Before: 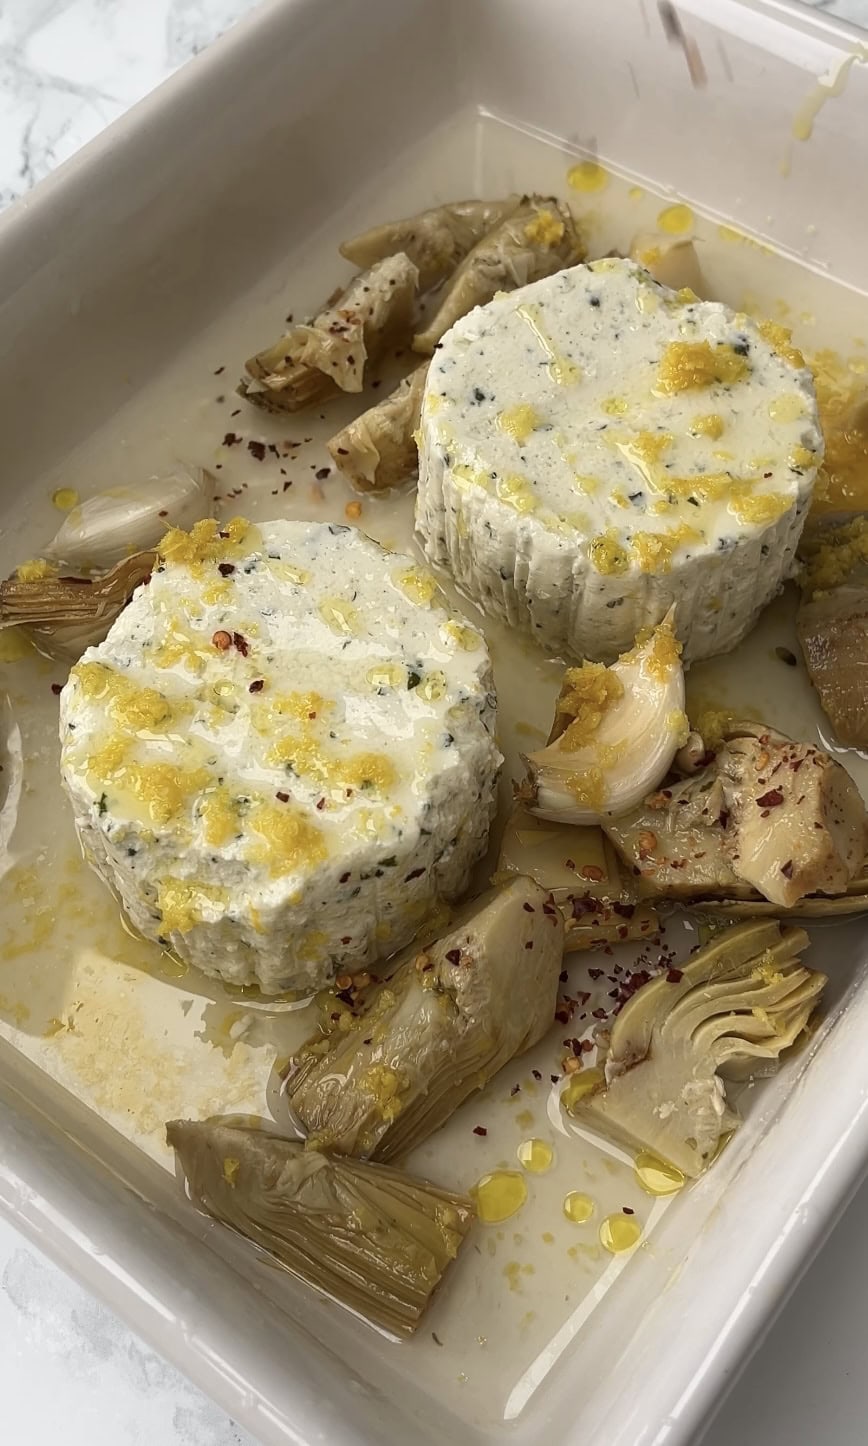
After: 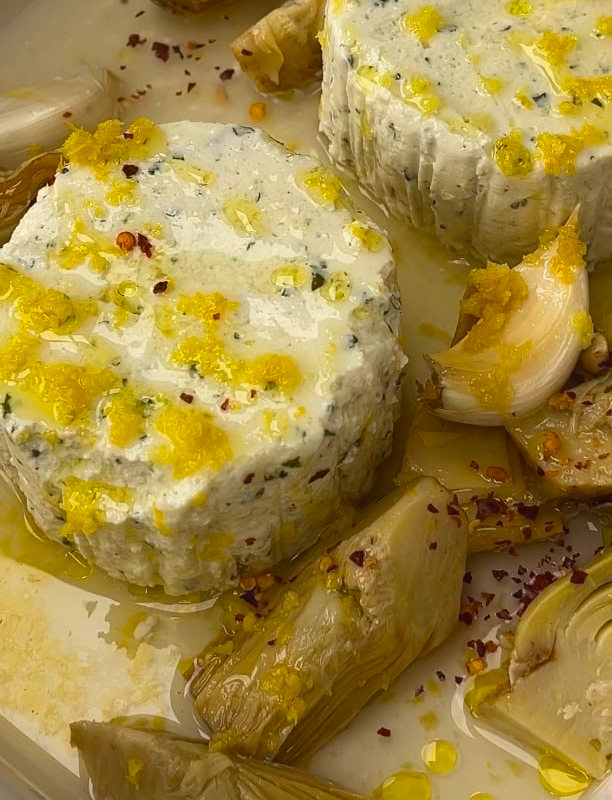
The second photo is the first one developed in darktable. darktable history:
contrast equalizer: octaves 7, y [[0.6 ×6], [0.55 ×6], [0 ×6], [0 ×6], [0 ×6]], mix -0.3
shadows and highlights: low approximation 0.01, soften with gaussian
crop: left 11.123%, top 27.61%, right 18.3%, bottom 17.034%
color balance rgb: linear chroma grading › global chroma 33.4%
